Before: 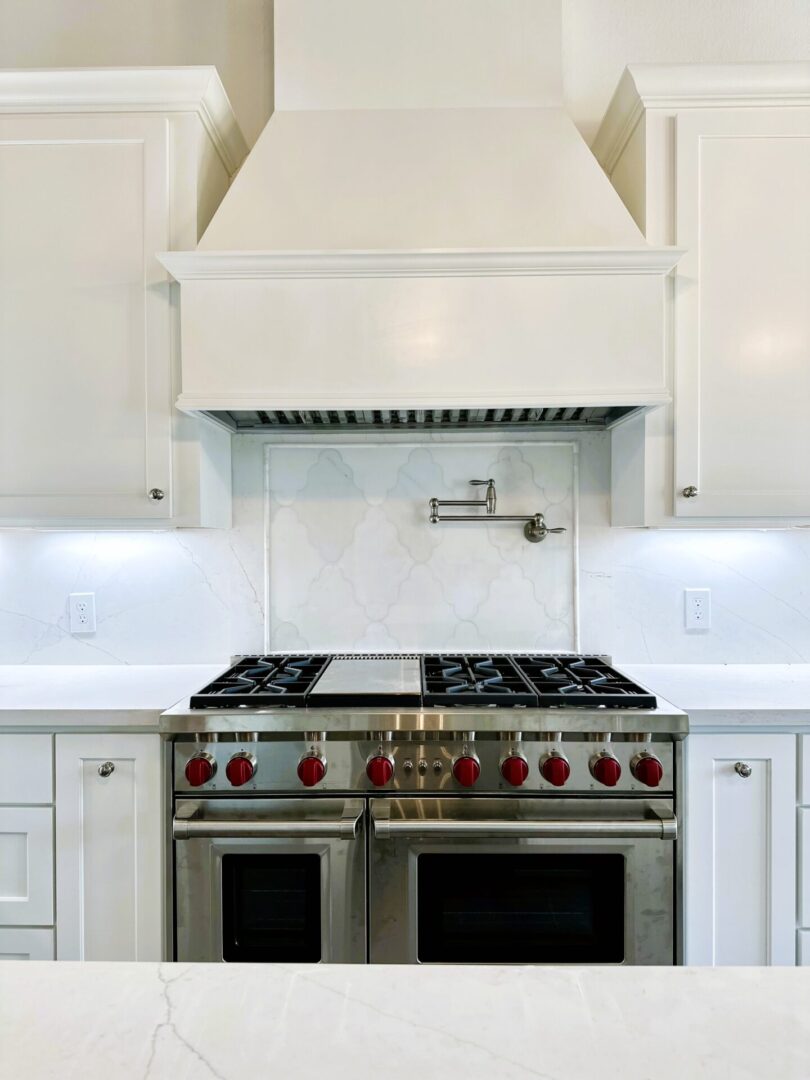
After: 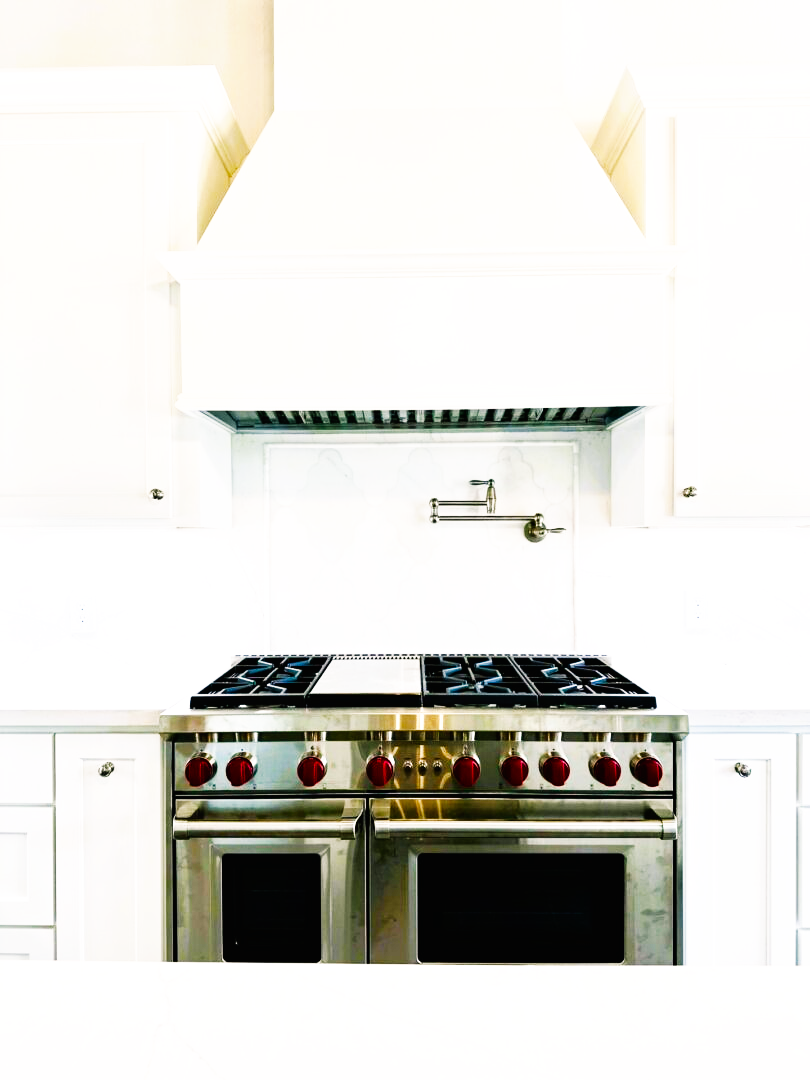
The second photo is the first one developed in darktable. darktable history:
base curve: curves: ch0 [(0, 0) (0.007, 0.004) (0.027, 0.03) (0.046, 0.07) (0.207, 0.54) (0.442, 0.872) (0.673, 0.972) (1, 1)], preserve colors none
color balance rgb: shadows lift › chroma 1%, shadows lift › hue 217.2°, power › hue 310.8°, highlights gain › chroma 2%, highlights gain › hue 44.4°, global offset › luminance 0.25%, global offset › hue 171.6°, perceptual saturation grading › global saturation 14.09%, perceptual saturation grading › highlights -30%, perceptual saturation grading › shadows 50.67%, global vibrance 25%, contrast 20%
